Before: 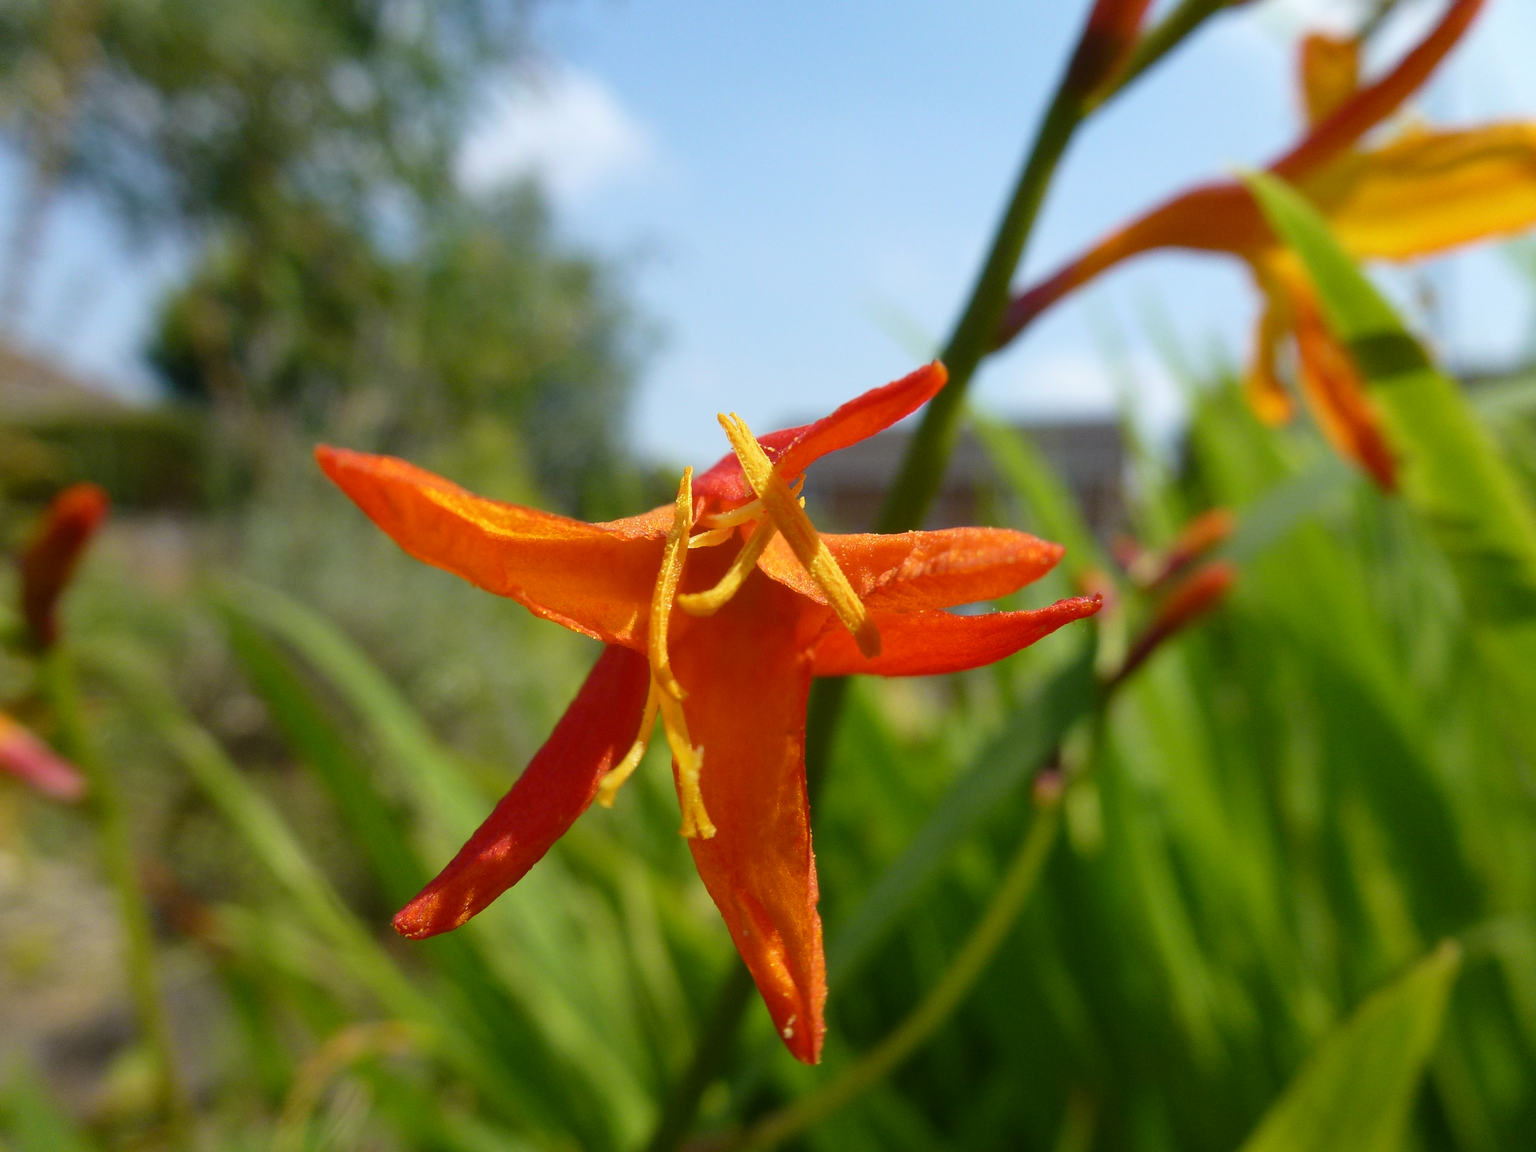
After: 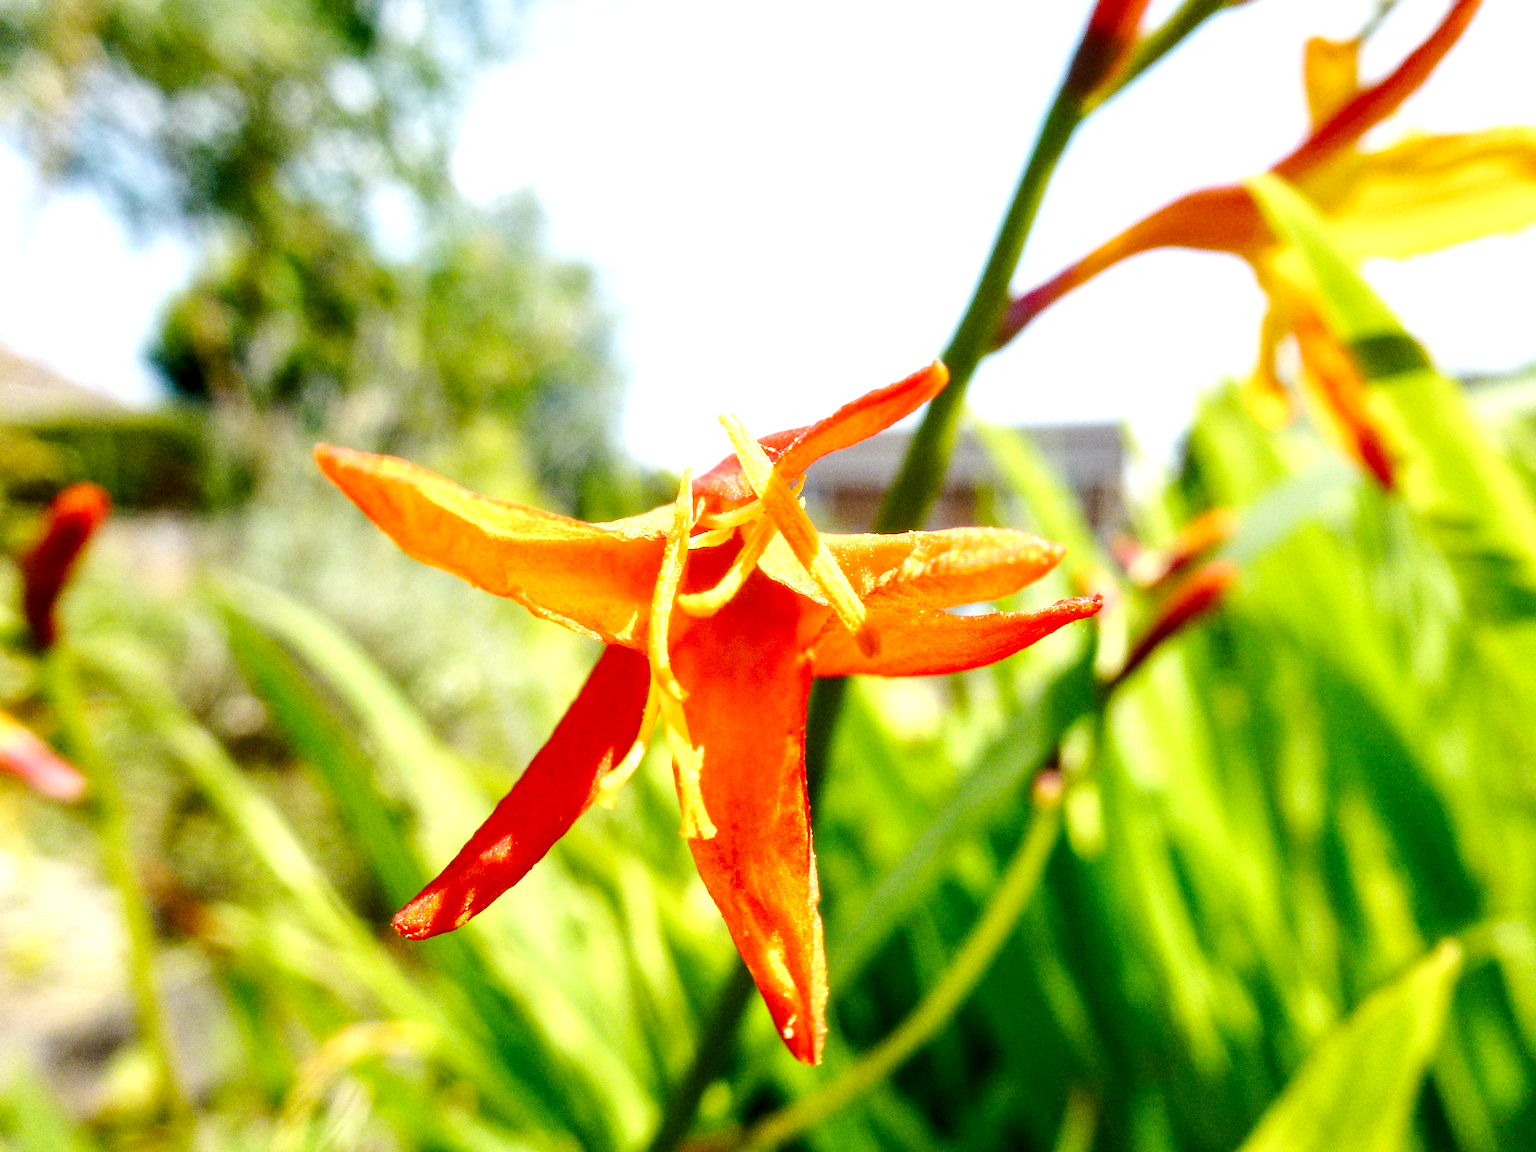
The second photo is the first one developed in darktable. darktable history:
local contrast: highlights 60%, shadows 62%, detail 160%
exposure: black level correction -0.002, exposure 1.338 EV, compensate highlight preservation false
base curve: curves: ch0 [(0, 0) (0.036, 0.025) (0.121, 0.166) (0.206, 0.329) (0.605, 0.79) (1, 1)], preserve colors none
